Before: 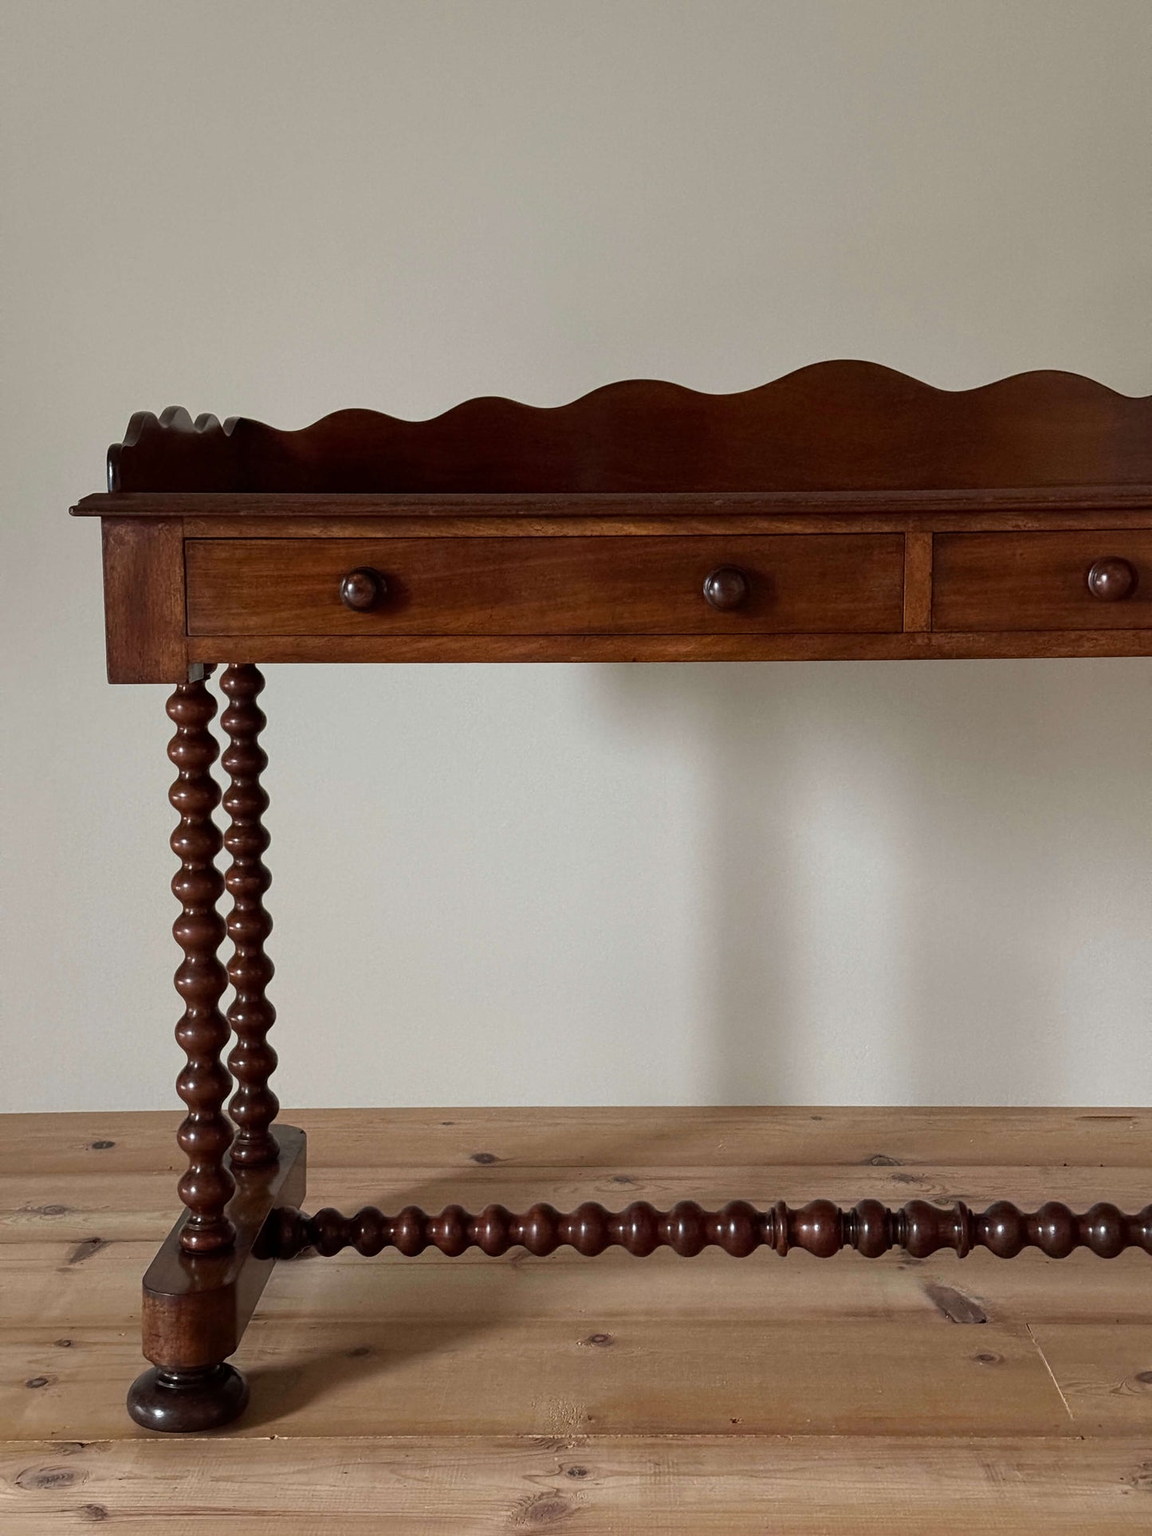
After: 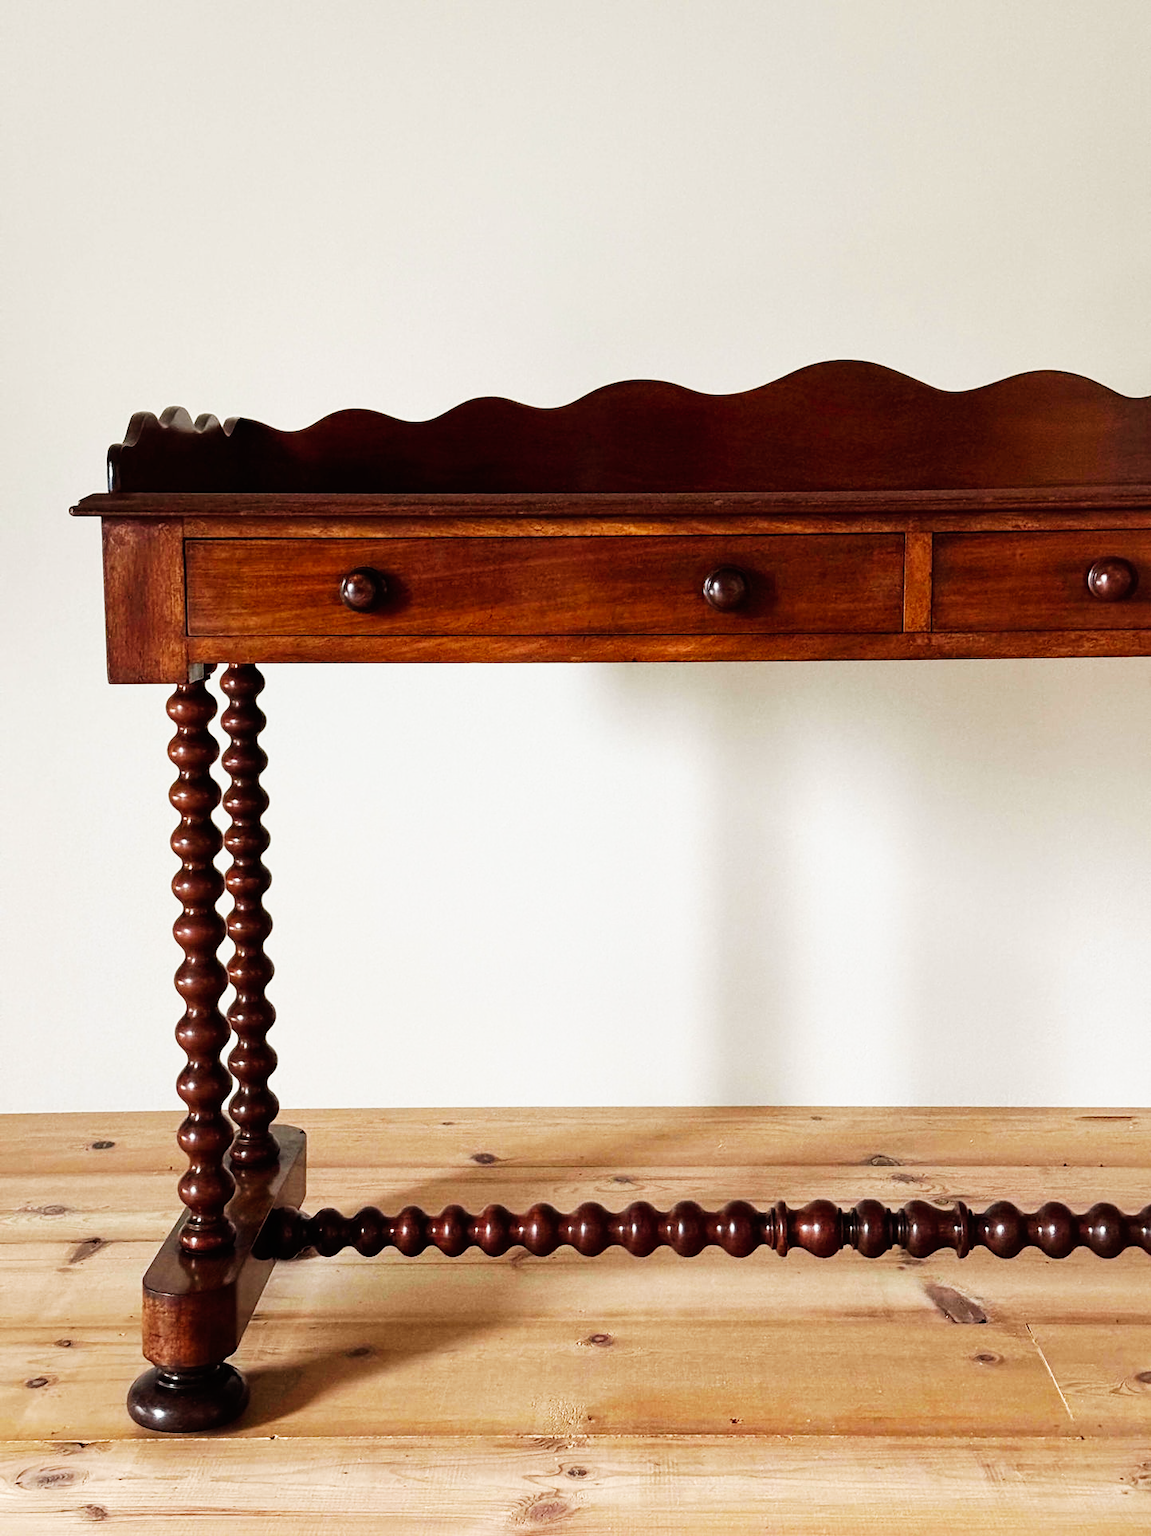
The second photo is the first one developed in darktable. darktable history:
shadows and highlights: radius 125.46, shadows 21.19, highlights -21.19, low approximation 0.01
base curve: curves: ch0 [(0, 0) (0.007, 0.004) (0.027, 0.03) (0.046, 0.07) (0.207, 0.54) (0.442, 0.872) (0.673, 0.972) (1, 1)], preserve colors none
